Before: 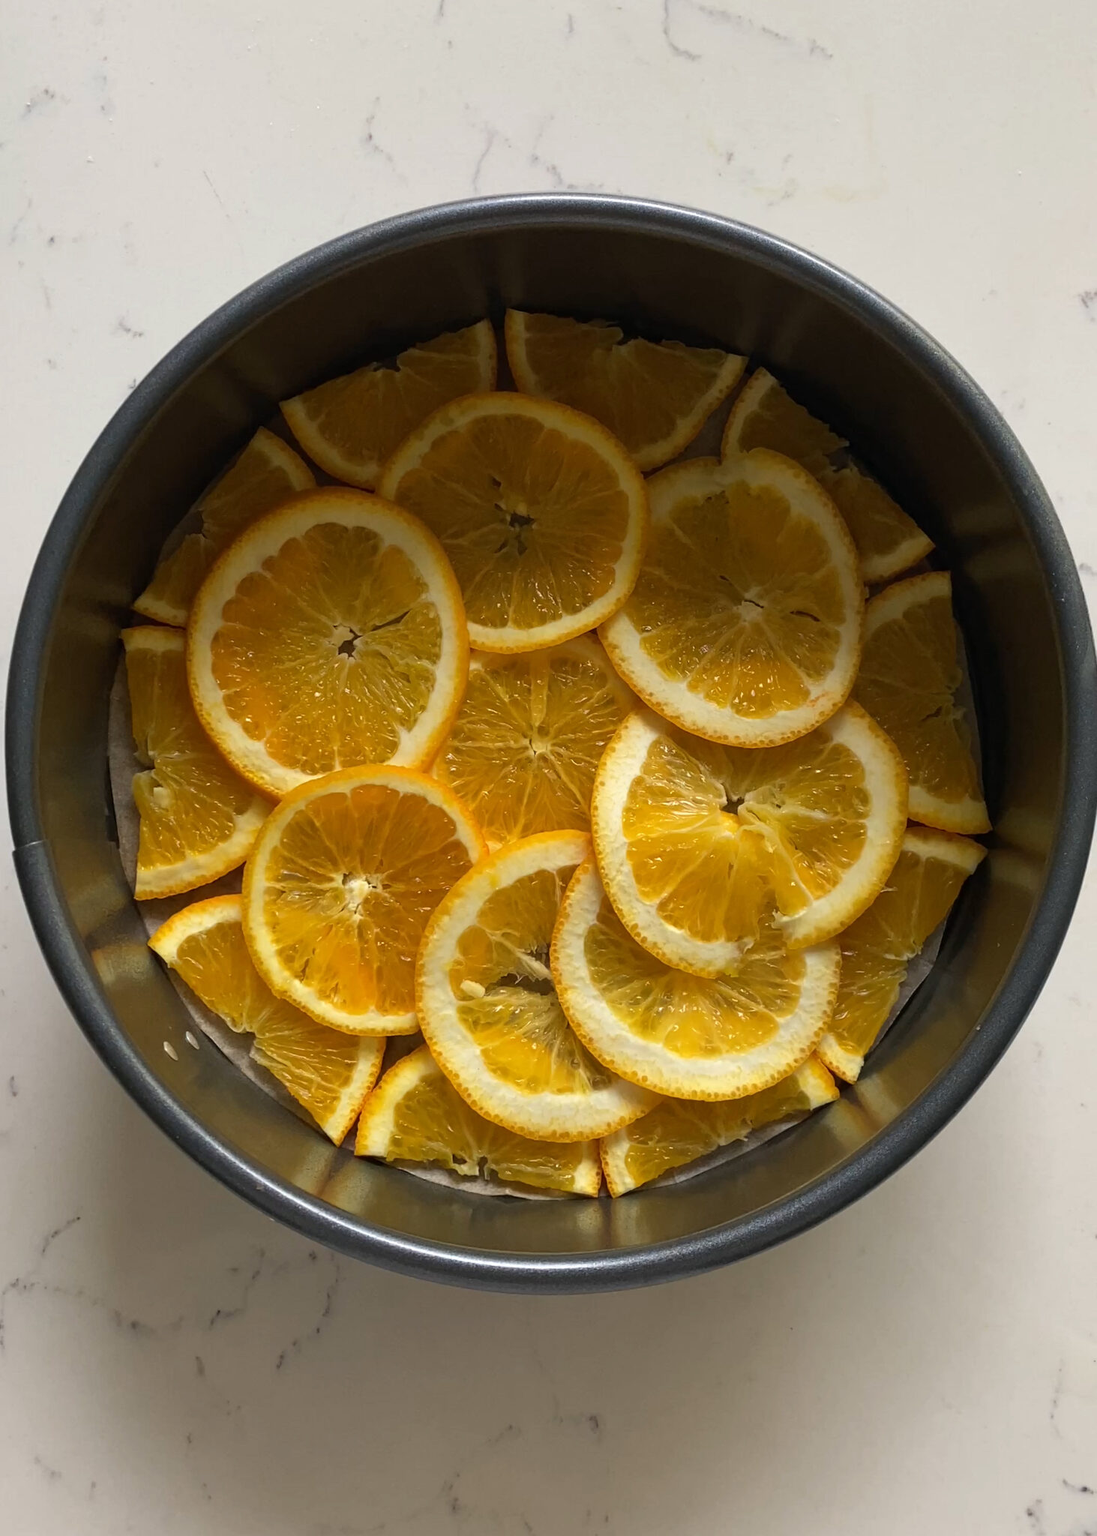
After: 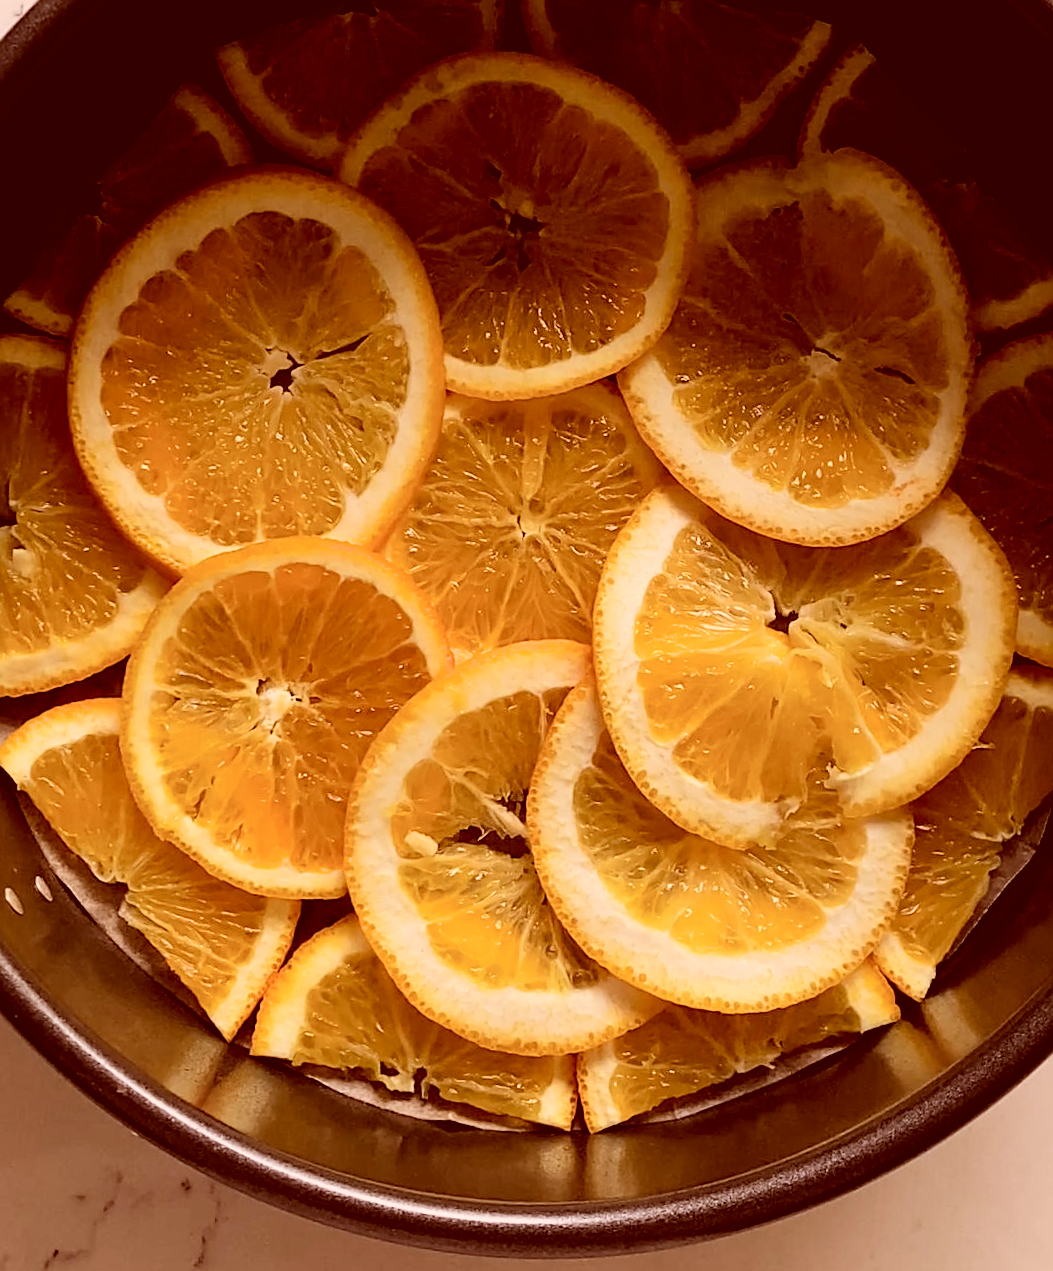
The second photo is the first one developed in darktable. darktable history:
sharpen: on, module defaults
filmic rgb: black relative exposure -5.01 EV, white relative exposure 3.99 EV, hardness 2.88, contrast 1.485
color correction: highlights a* 9.27, highlights b* 8.63, shadows a* 39.92, shadows b* 39.93, saturation 0.787
crop and rotate: angle -3.58°, left 9.904%, top 20.57%, right 11.938%, bottom 12.021%
exposure: black level correction 0, exposure 0.302 EV, compensate highlight preservation false
